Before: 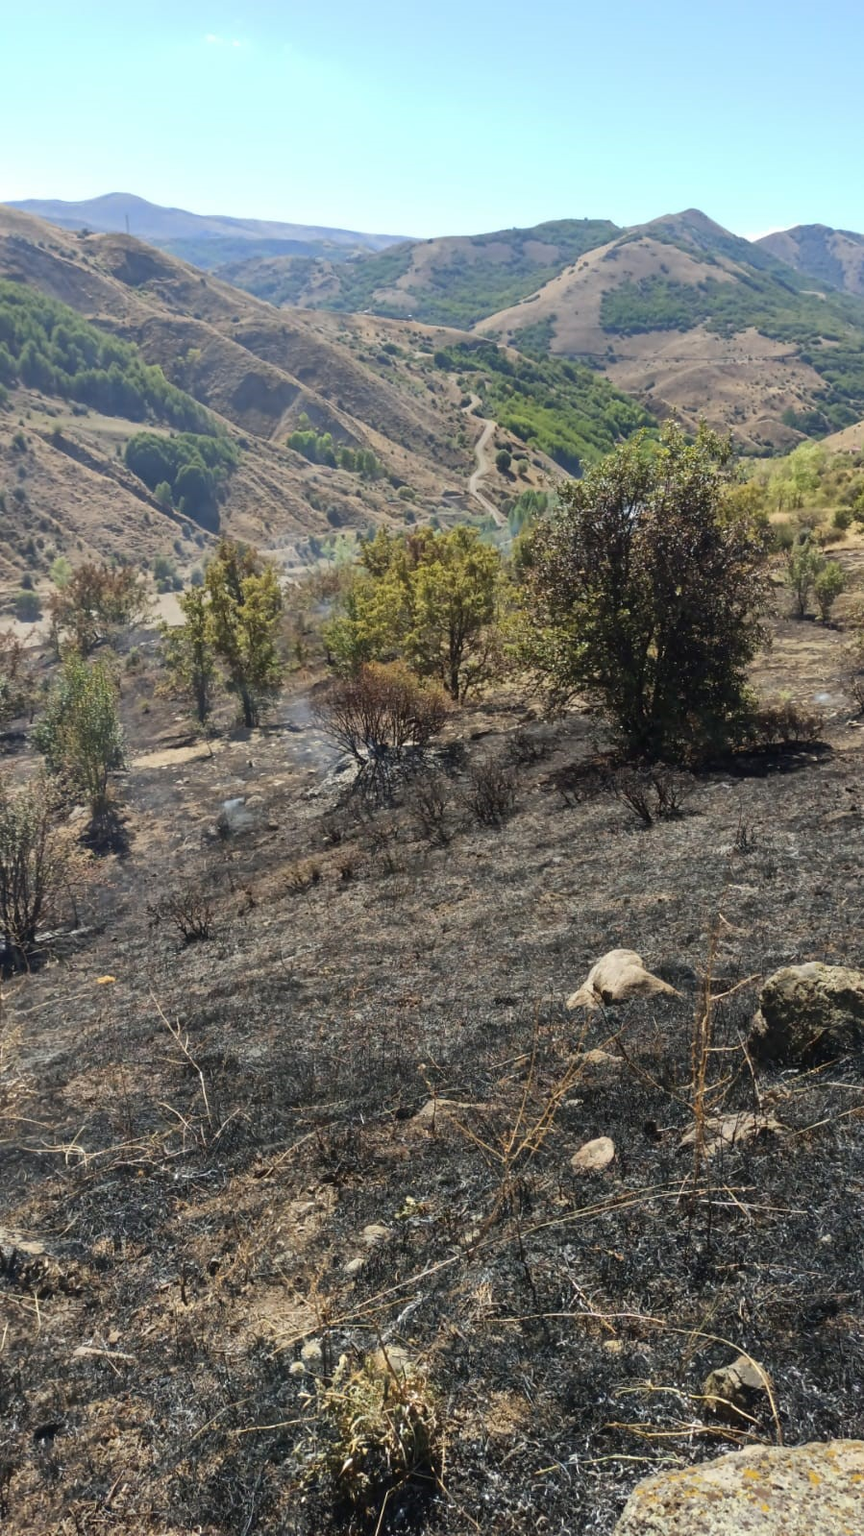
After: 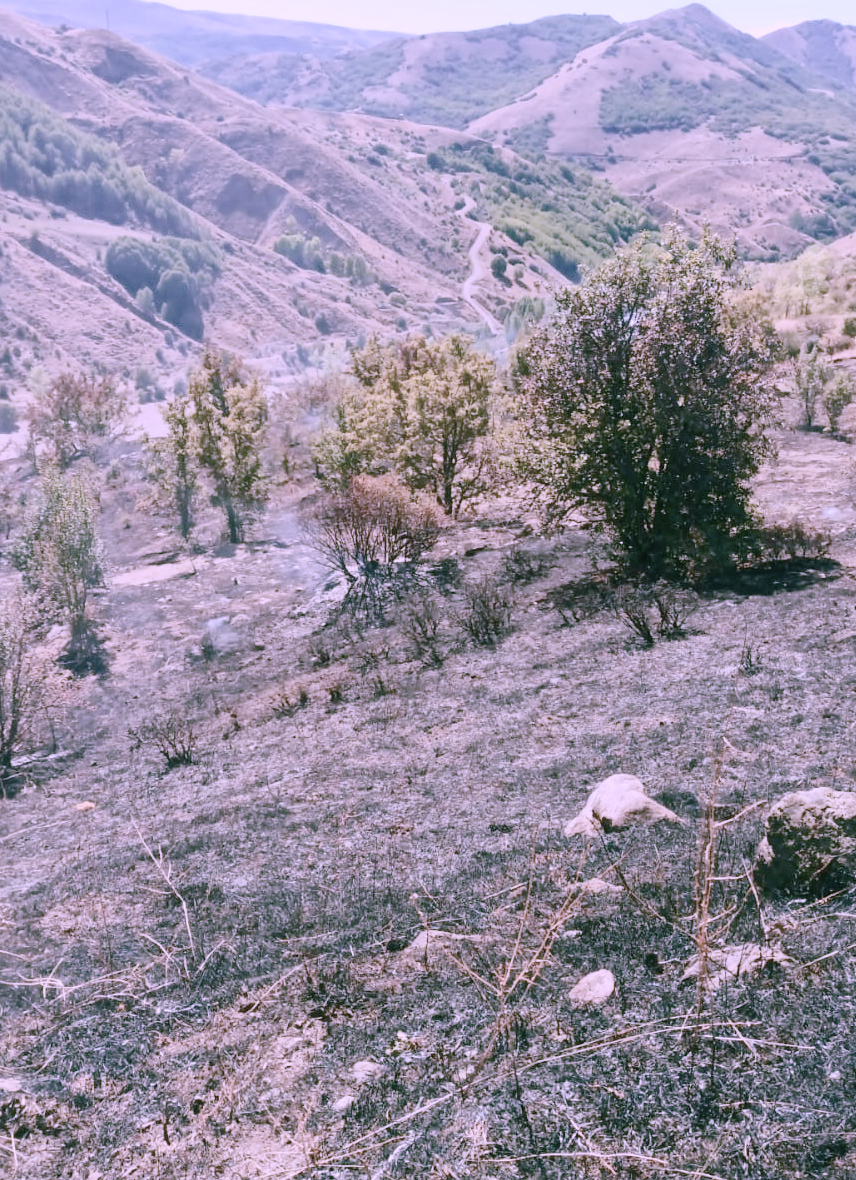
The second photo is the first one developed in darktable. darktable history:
filmic rgb: black relative exposure -8.87 EV, white relative exposure 4.98 EV, target black luminance 0%, hardness 3.78, latitude 66.36%, contrast 0.82, highlights saturation mix 10.64%, shadows ↔ highlights balance 20.61%
contrast brightness saturation: contrast 0.105, saturation -0.379
color balance rgb: shadows lift › chroma 11.884%, shadows lift › hue 132.52°, global offset › luminance 0.488%, global offset › hue 170.61°, perceptual saturation grading › global saturation 44.484%, perceptual saturation grading › highlights -50.549%, perceptual saturation grading › shadows 30.342%, saturation formula JzAzBz (2021)
color correction: highlights a* 15.13, highlights b* -25.11
crop and rotate: left 2.832%, top 13.399%, right 1.929%, bottom 12.766%
tone curve: curves: ch0 [(0, 0) (0.003, 0.022) (0.011, 0.027) (0.025, 0.038) (0.044, 0.056) (0.069, 0.081) (0.1, 0.11) (0.136, 0.145) (0.177, 0.185) (0.224, 0.229) (0.277, 0.278) (0.335, 0.335) (0.399, 0.399) (0.468, 0.468) (0.543, 0.543) (0.623, 0.623) (0.709, 0.705) (0.801, 0.793) (0.898, 0.887) (1, 1)], color space Lab, independent channels, preserve colors none
exposure: black level correction 0, exposure 1.46 EV, compensate highlight preservation false
